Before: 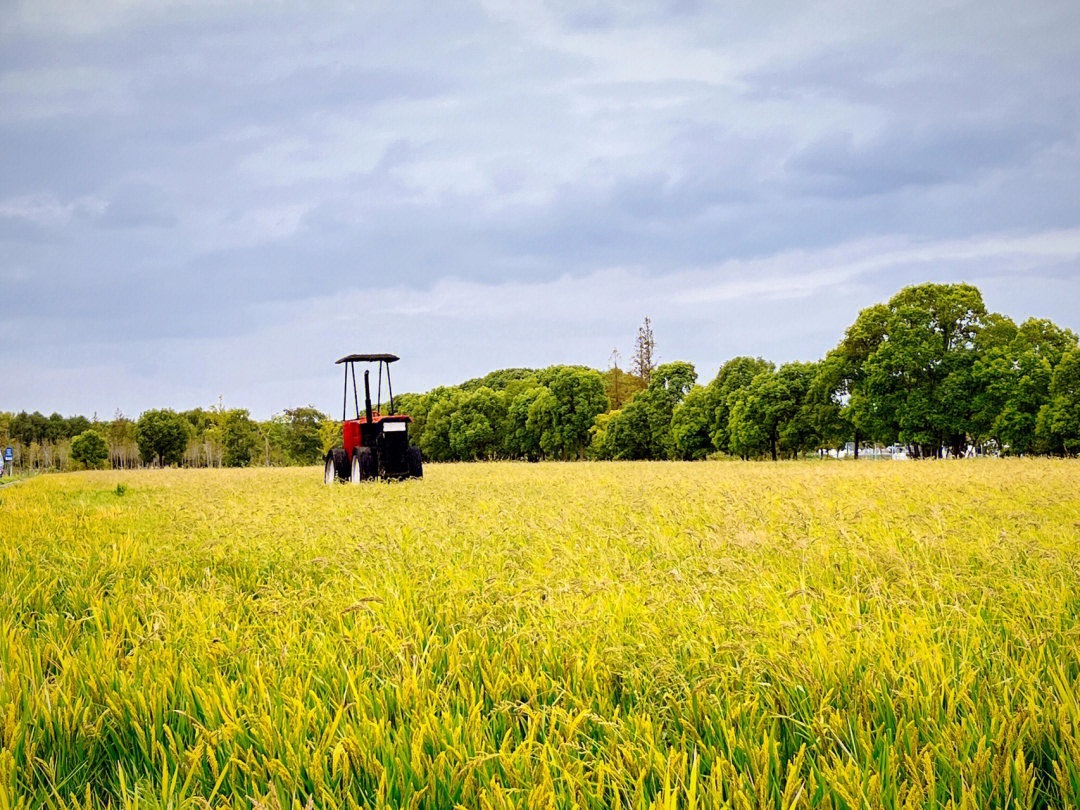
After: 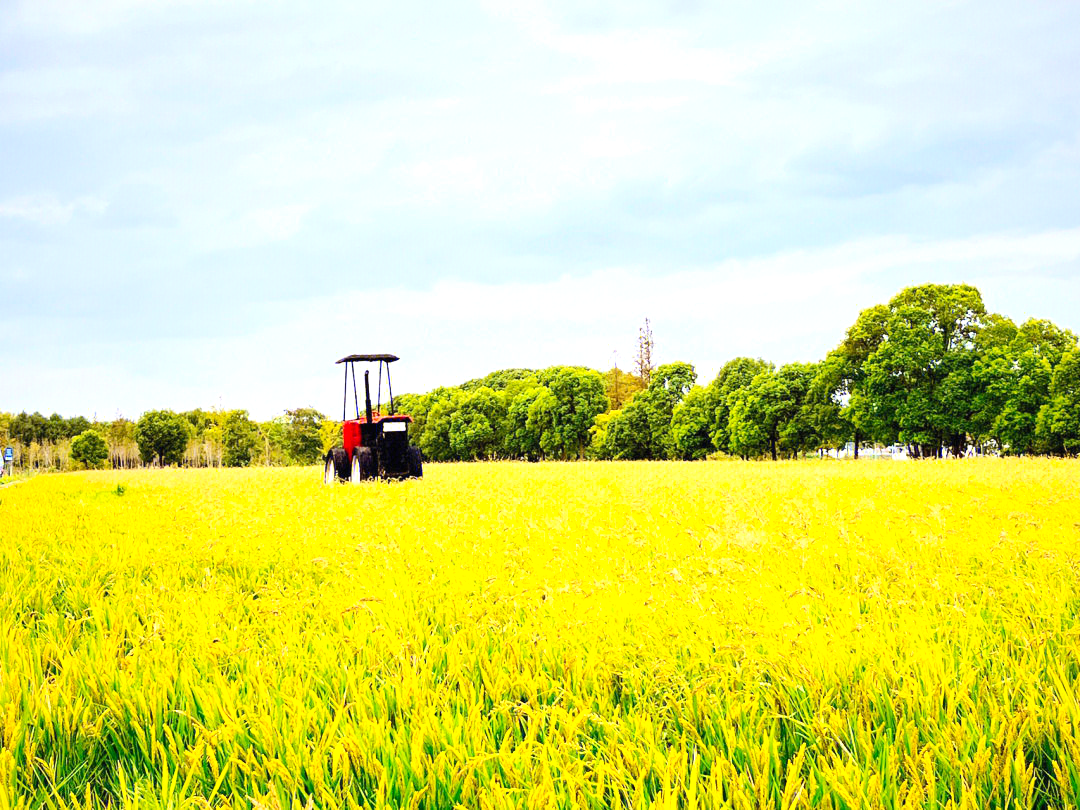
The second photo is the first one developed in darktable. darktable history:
contrast brightness saturation: contrast 0.204, brightness 0.157, saturation 0.225
exposure: black level correction 0, exposure 0.697 EV, compensate highlight preservation false
